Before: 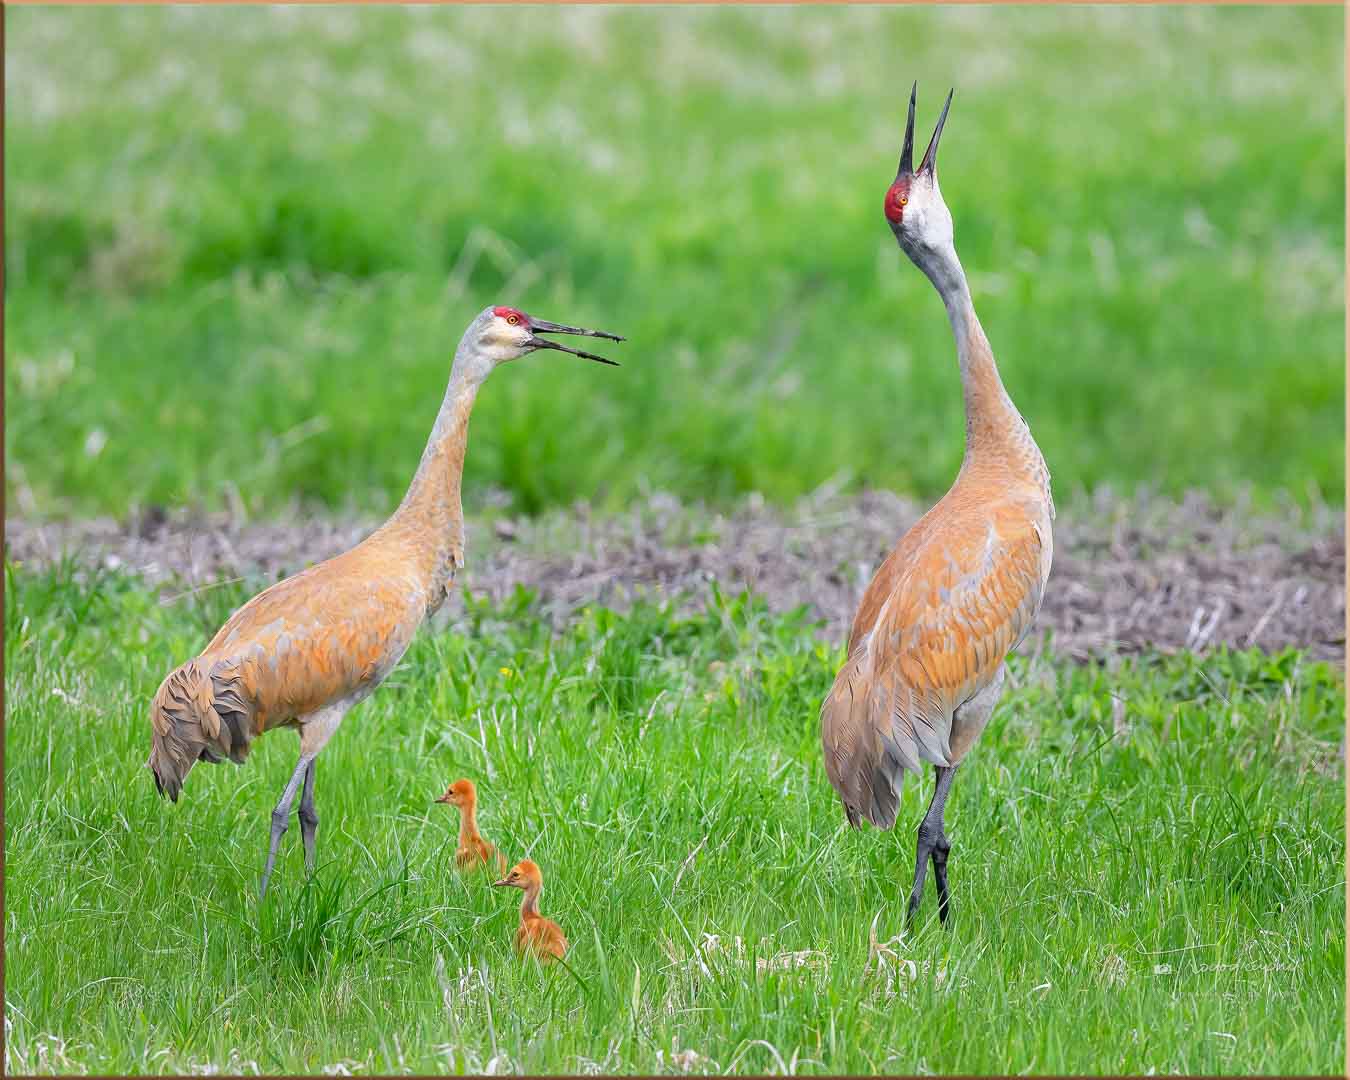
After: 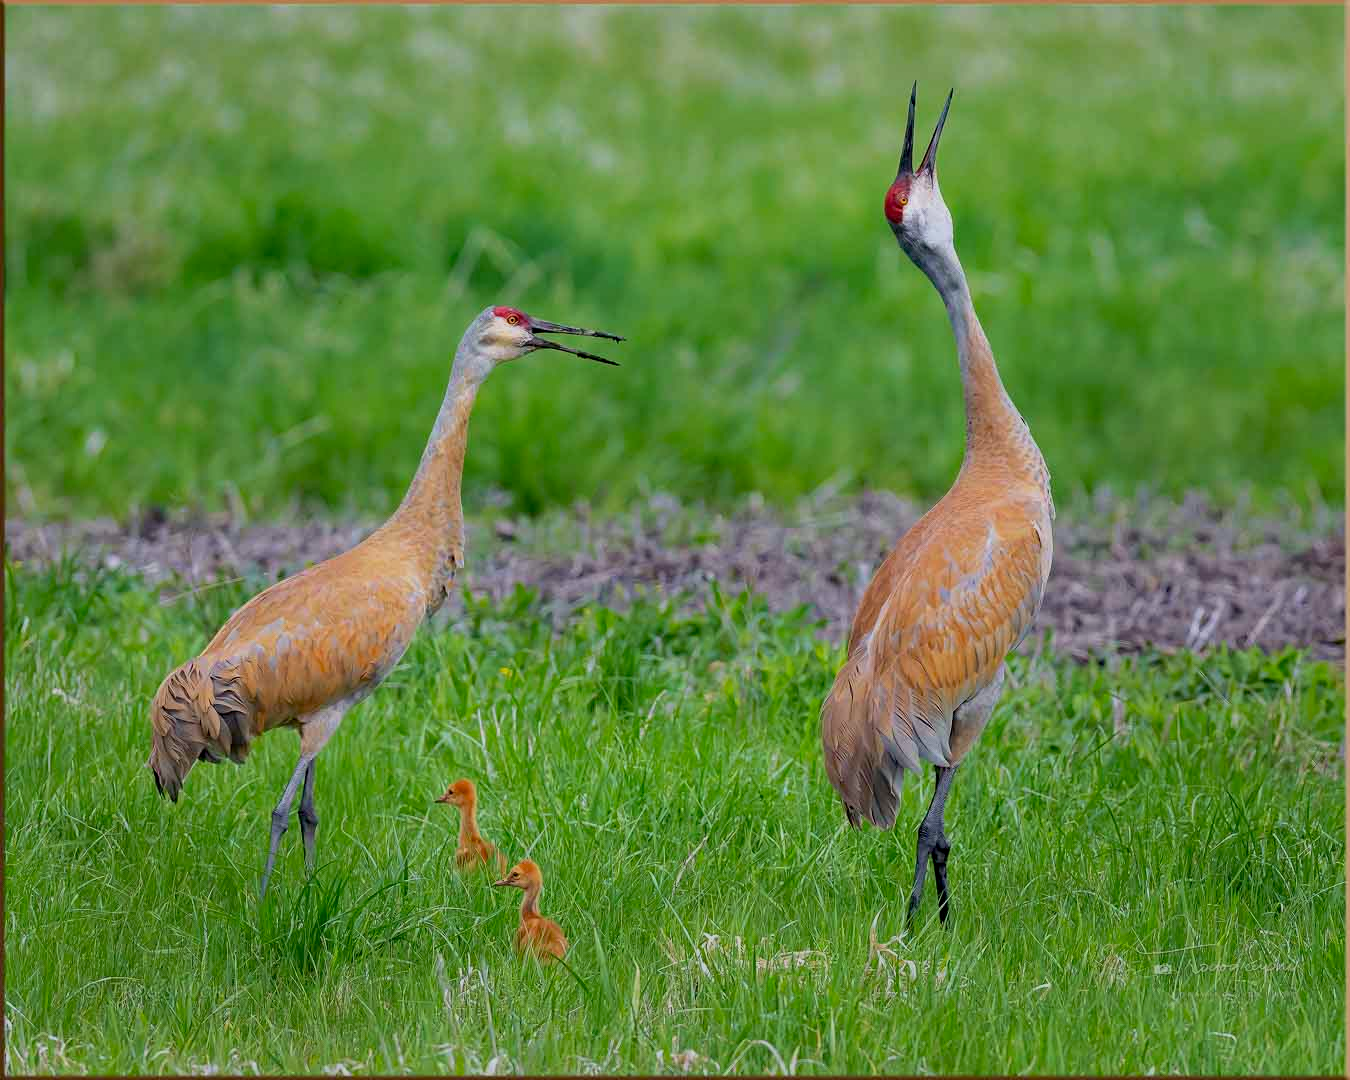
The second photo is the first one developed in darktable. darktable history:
haze removal: compatibility mode true, adaptive false
exposure: black level correction 0.009, exposure -0.637 EV, compensate highlight preservation false
velvia: on, module defaults
